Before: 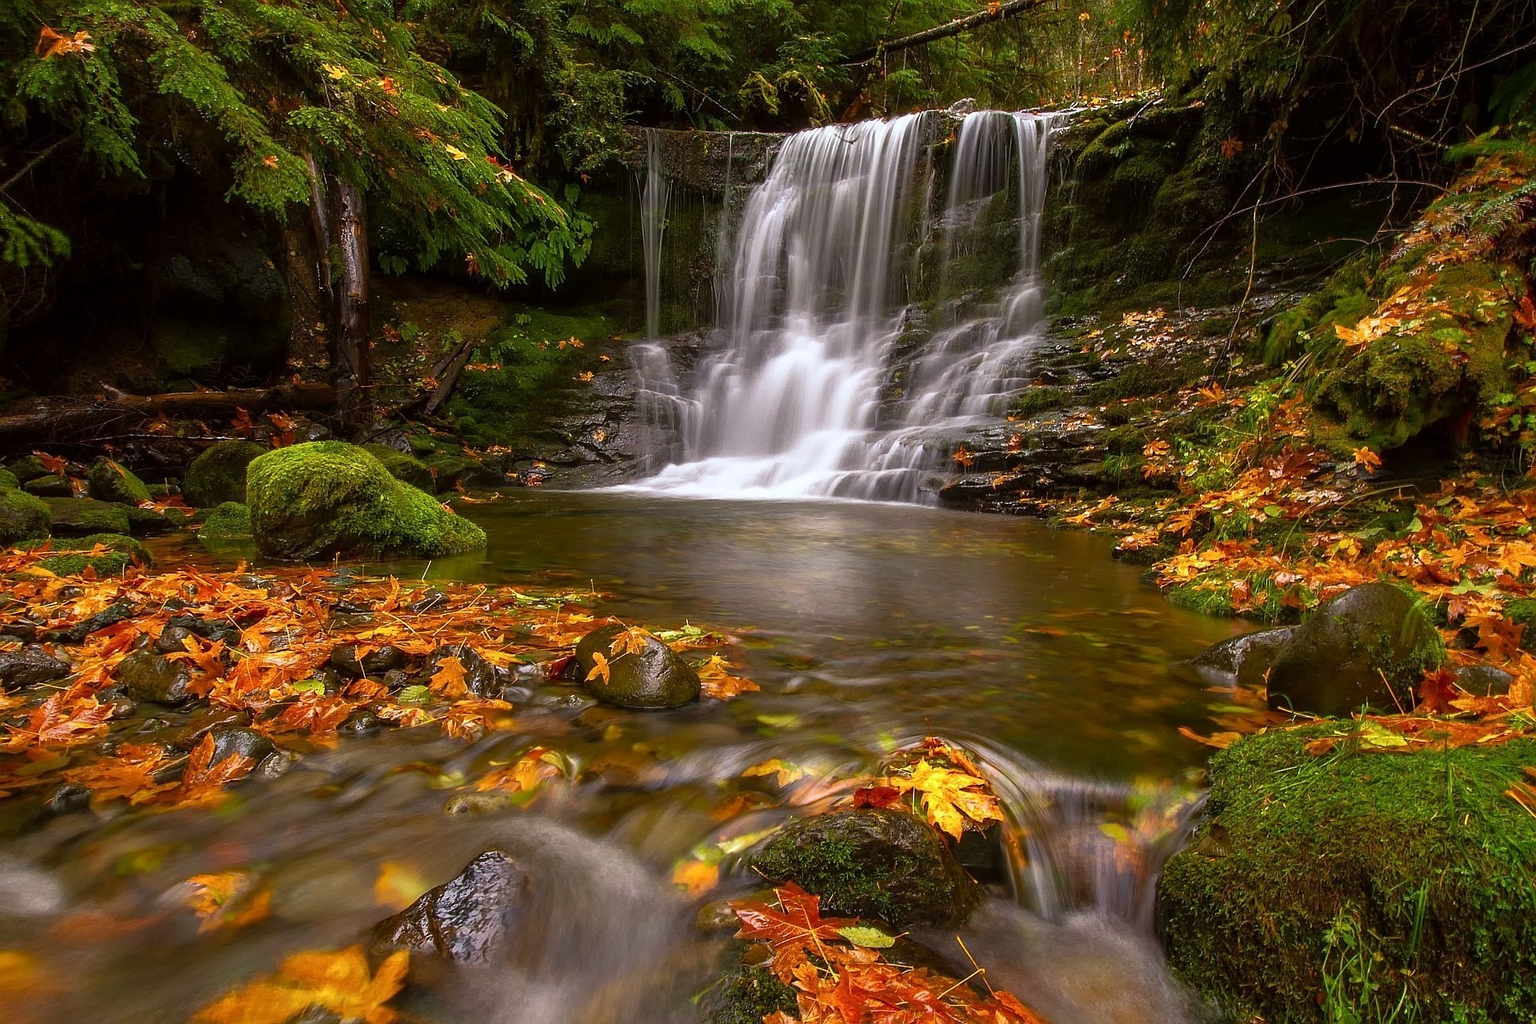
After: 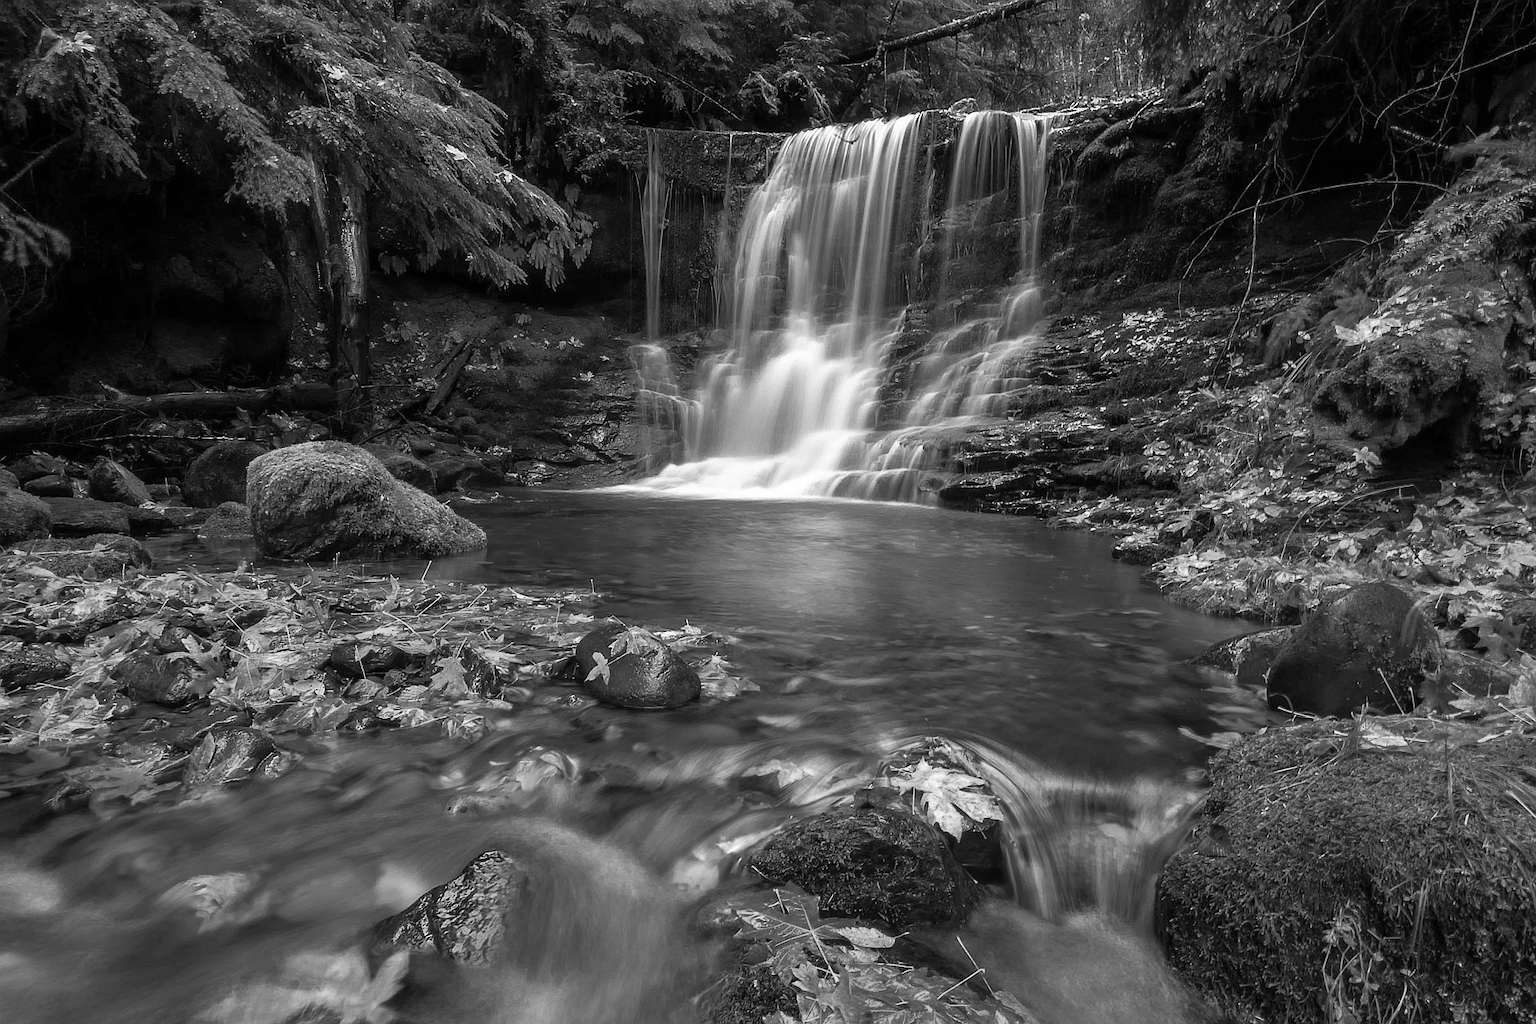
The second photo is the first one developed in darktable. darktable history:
monochrome: on, module defaults
shadows and highlights: shadows 12, white point adjustment 1.2, highlights -0.36, soften with gaussian
